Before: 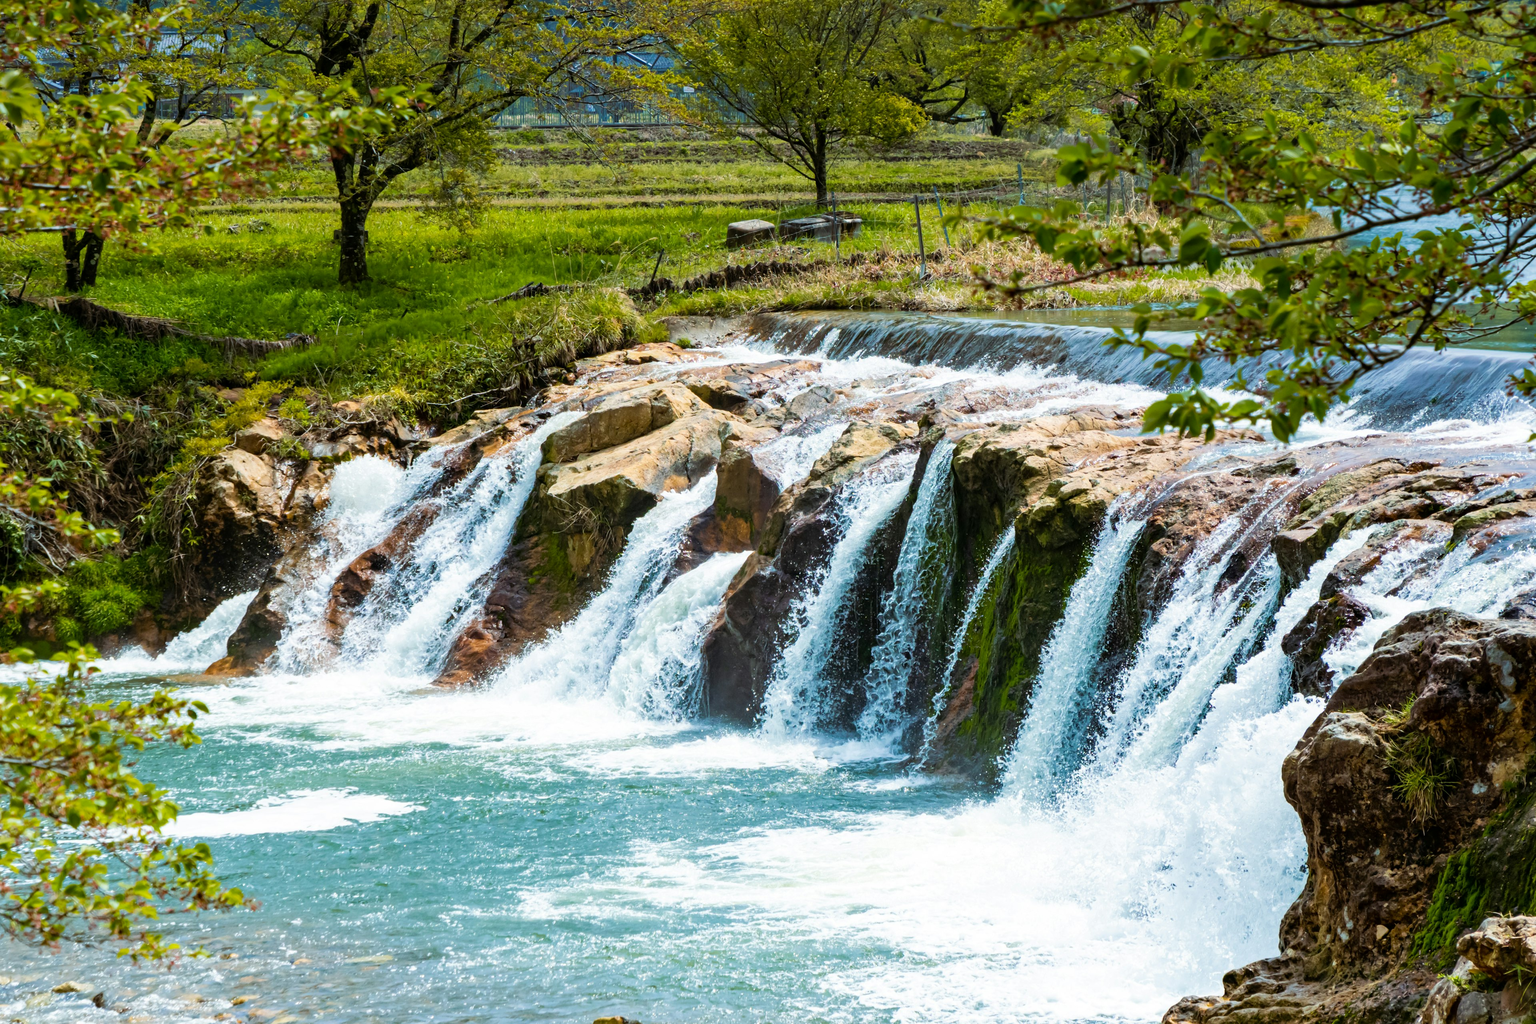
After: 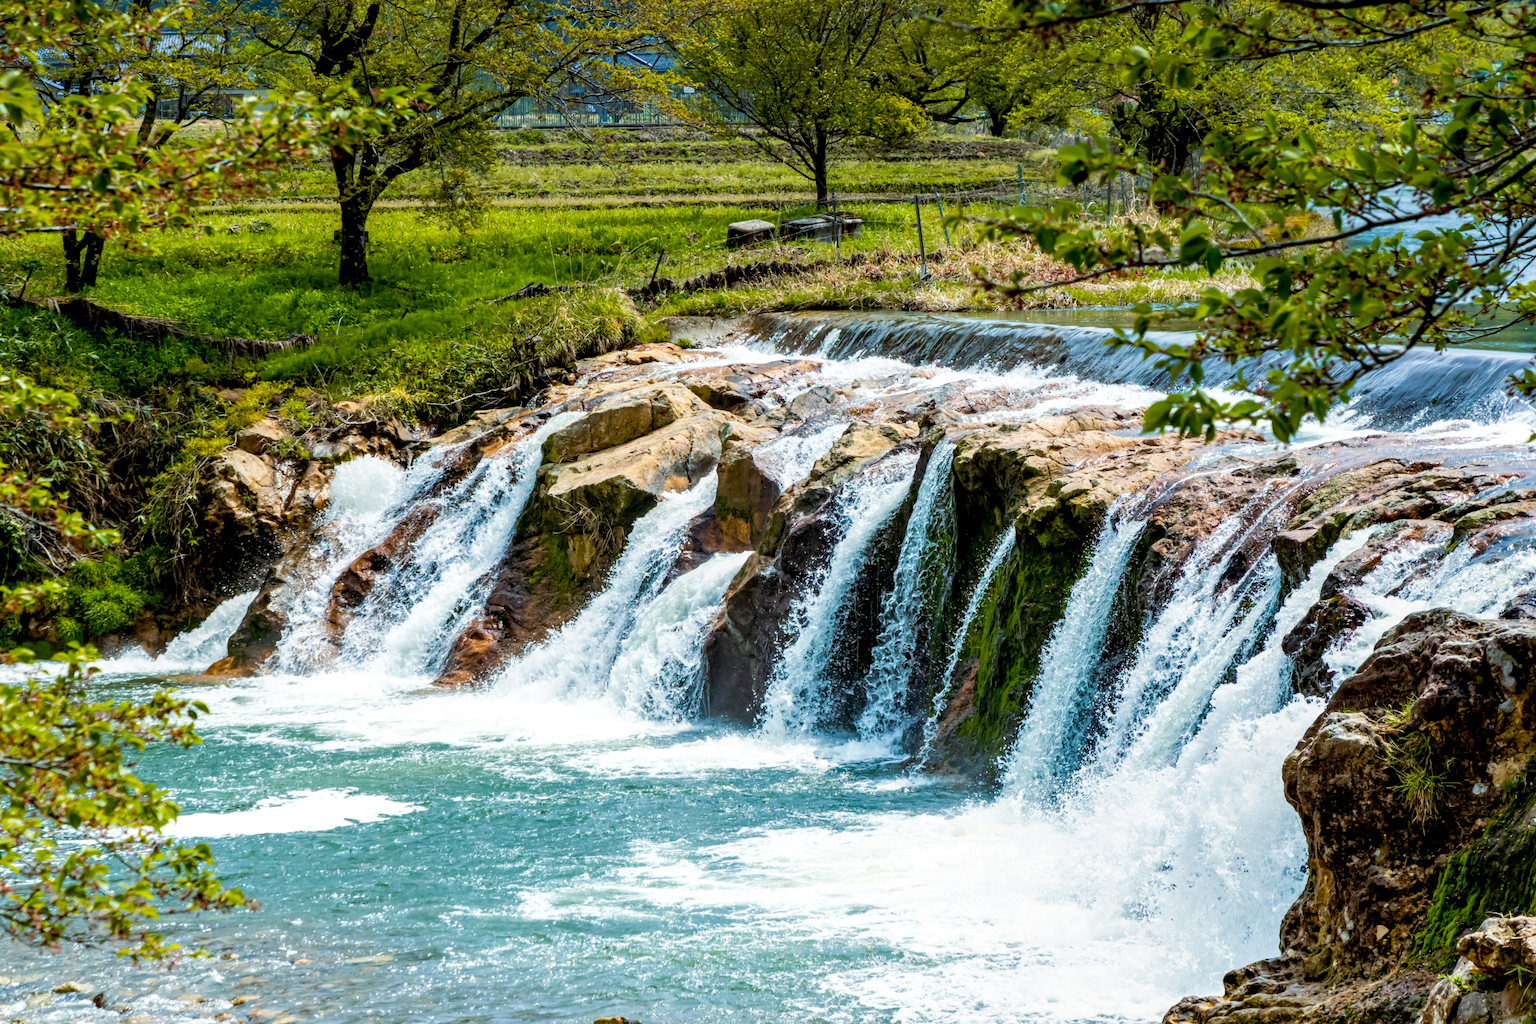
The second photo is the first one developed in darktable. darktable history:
local contrast: on, module defaults
exposure: black level correction 0.009, exposure 0.014 EV, compensate highlight preservation false
